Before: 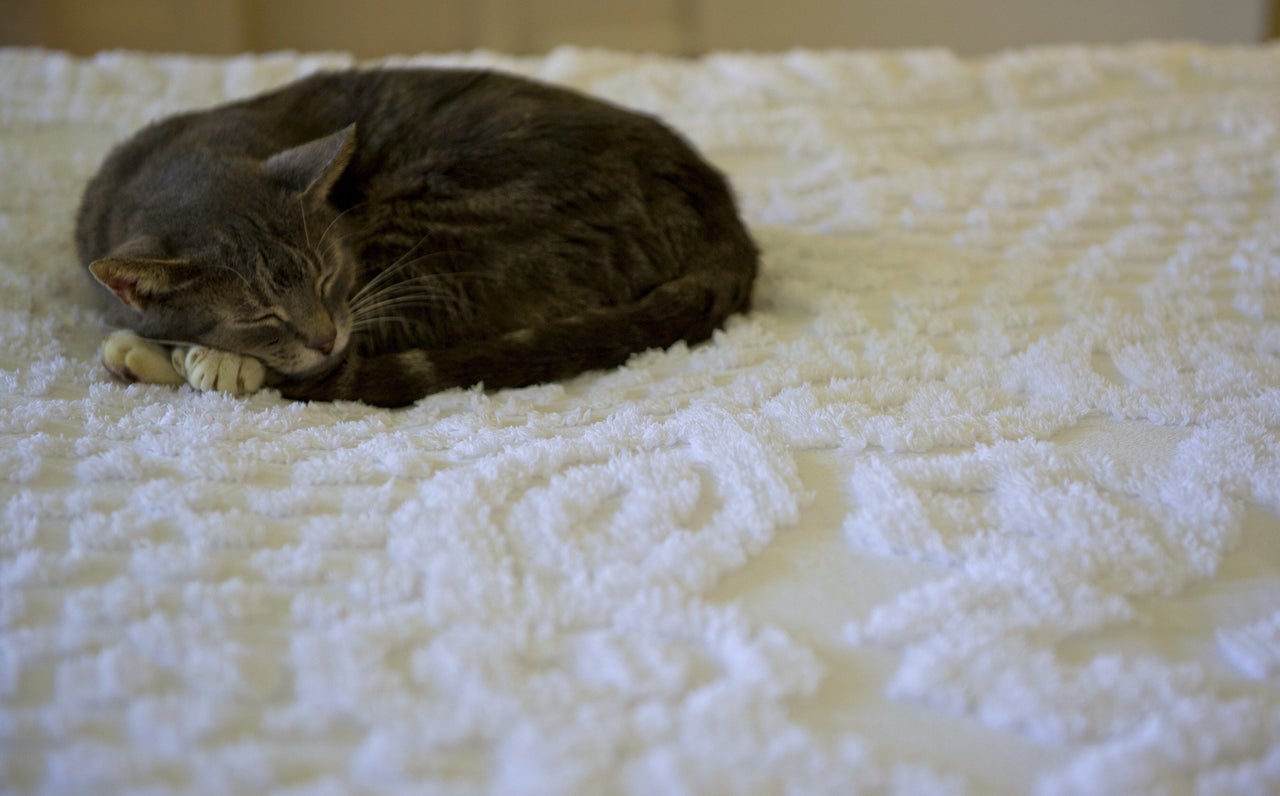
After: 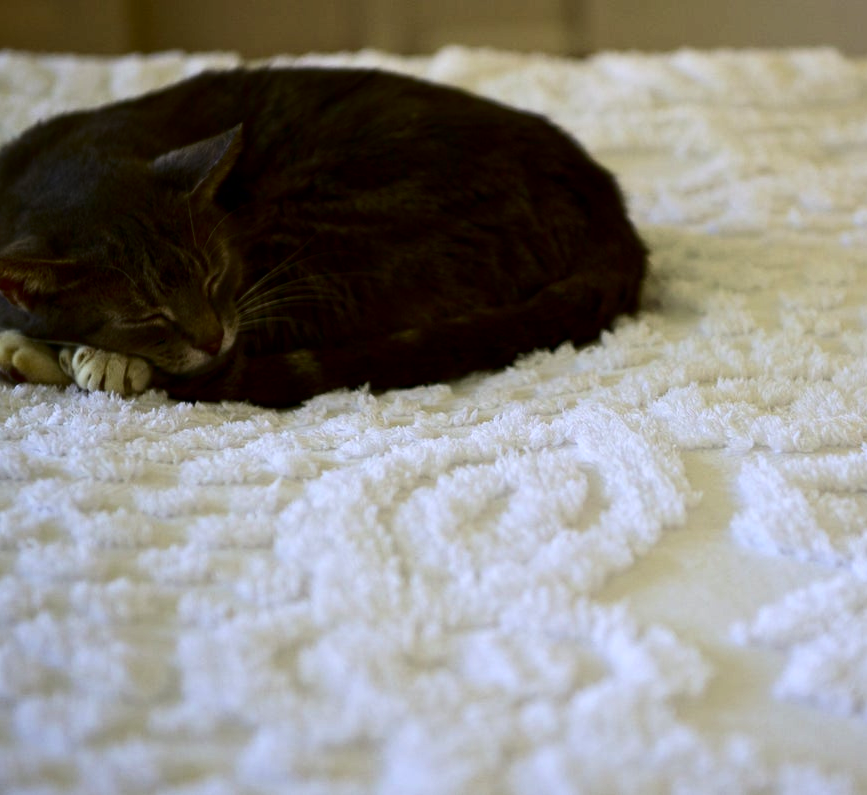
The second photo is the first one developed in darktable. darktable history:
contrast brightness saturation: contrast 0.239, brightness -0.243, saturation 0.143
color zones: curves: ch1 [(0, 0.469) (0.01, 0.469) (0.12, 0.446) (0.248, 0.469) (0.5, 0.5) (0.748, 0.5) (0.99, 0.469) (1, 0.469)]
crop and rotate: left 8.904%, right 23.287%
exposure: exposure 0.203 EV, compensate exposure bias true, compensate highlight preservation false
